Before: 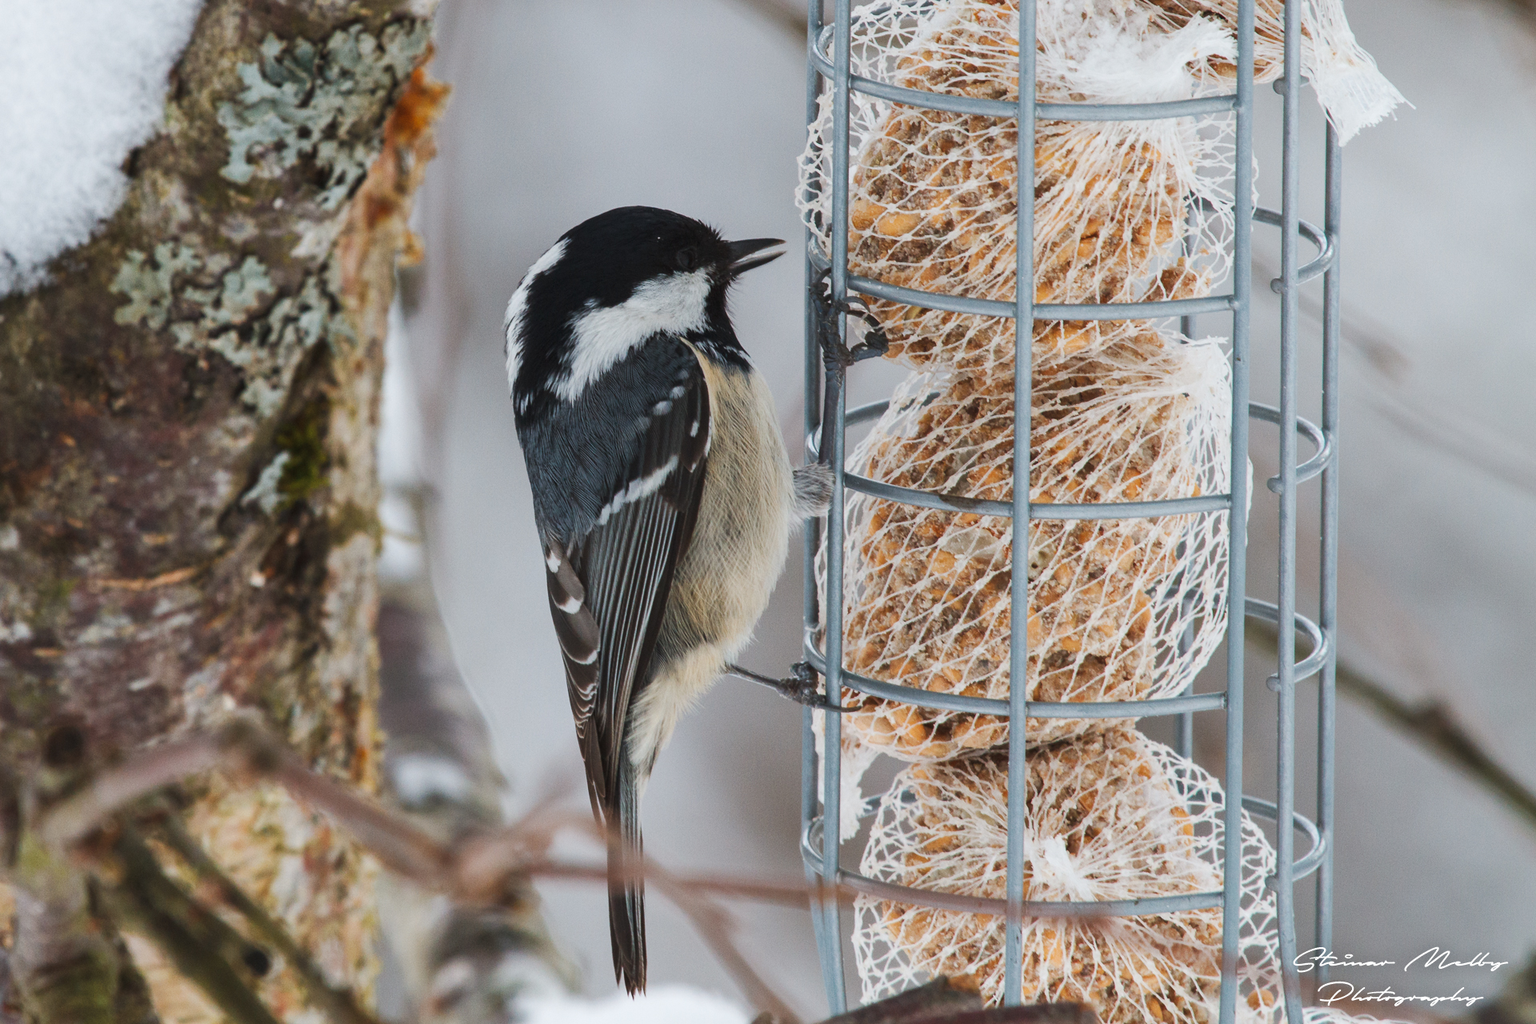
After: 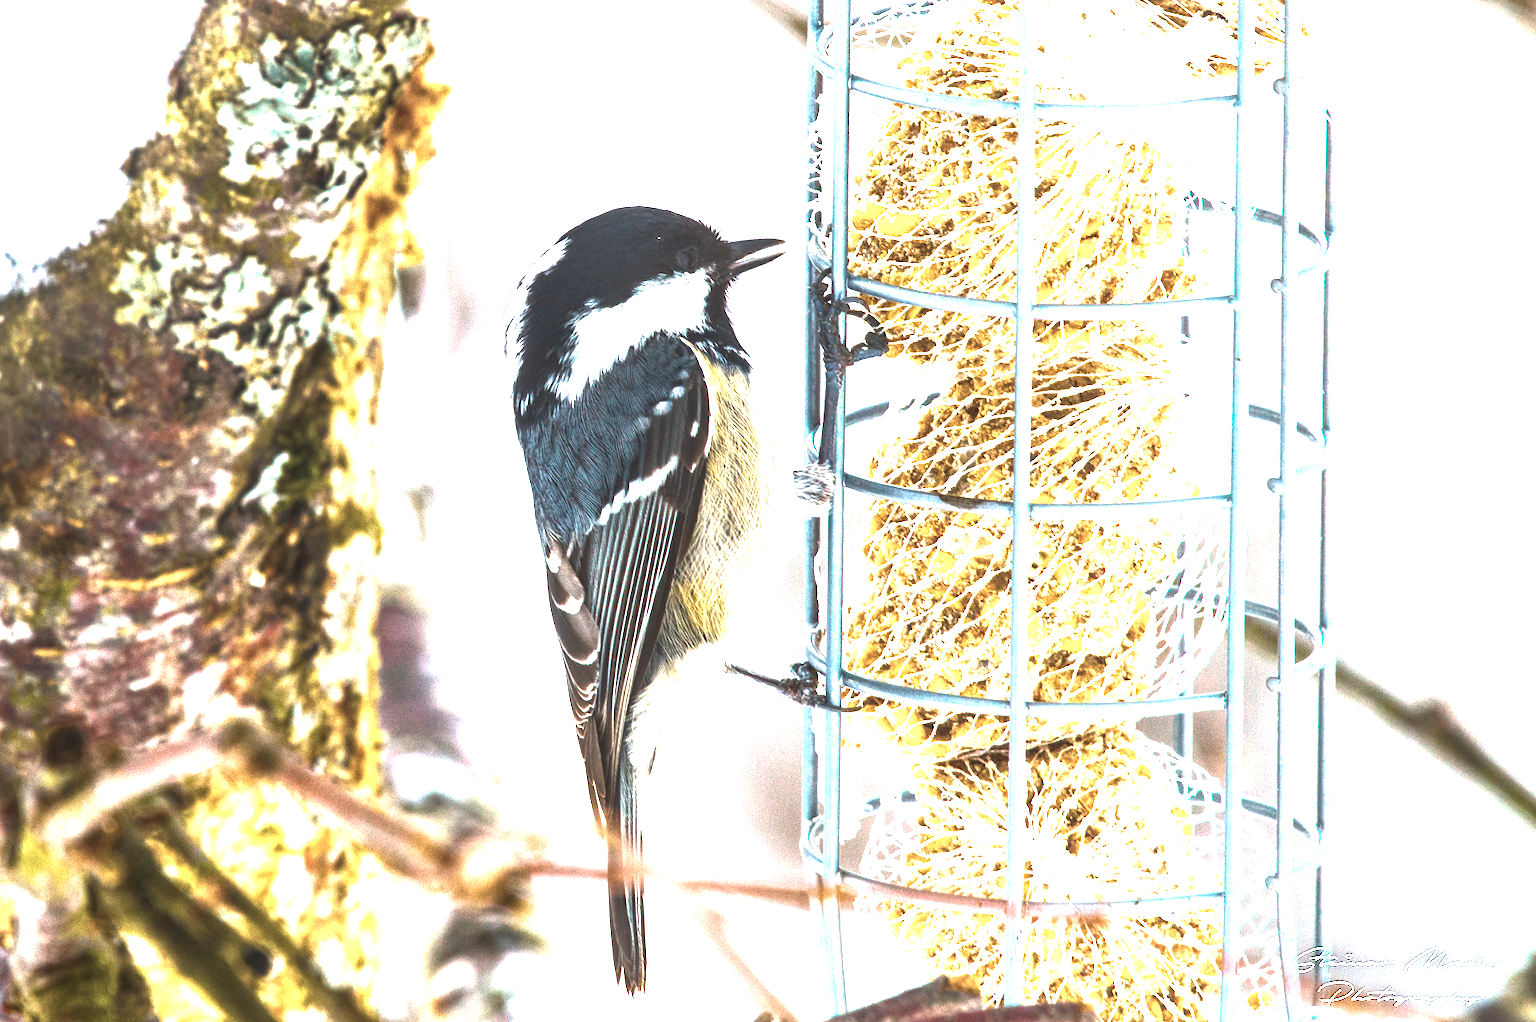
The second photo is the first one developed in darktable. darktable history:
color balance rgb: linear chroma grading › global chroma 20%, perceptual saturation grading › global saturation 65%, perceptual saturation grading › highlights 60%, perceptual saturation grading › mid-tones 50%, perceptual saturation grading › shadows 50%, perceptual brilliance grading › global brilliance 30%, perceptual brilliance grading › highlights 50%, perceptual brilliance grading › mid-tones 50%, perceptual brilliance grading › shadows -22%, global vibrance 20%
color zones: curves: ch0 [(0, 0.559) (0.153, 0.551) (0.229, 0.5) (0.429, 0.5) (0.571, 0.5) (0.714, 0.5) (0.857, 0.5) (1, 0.559)]; ch1 [(0, 0.417) (0.112, 0.336) (0.213, 0.26) (0.429, 0.34) (0.571, 0.35) (0.683, 0.331) (0.857, 0.344) (1, 0.417)]
crop: top 0.05%, bottom 0.098%
local contrast: on, module defaults
